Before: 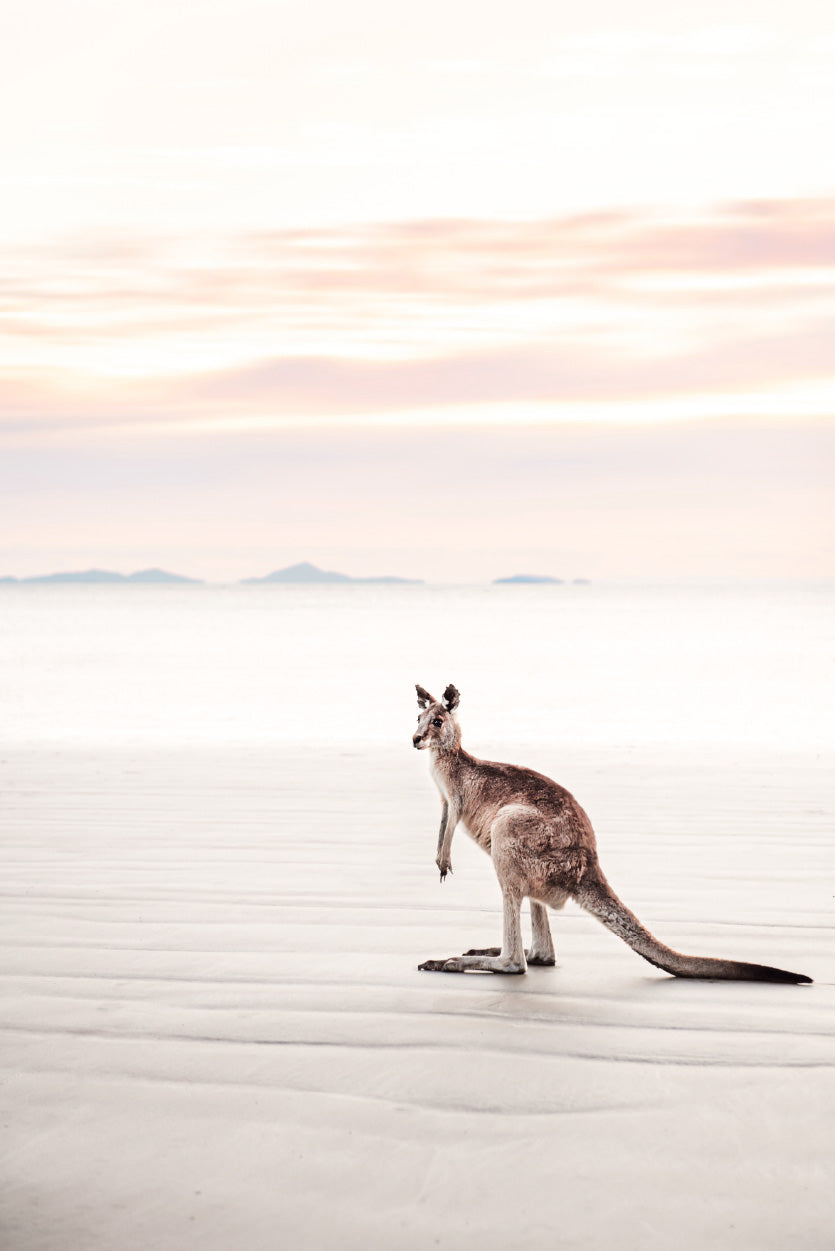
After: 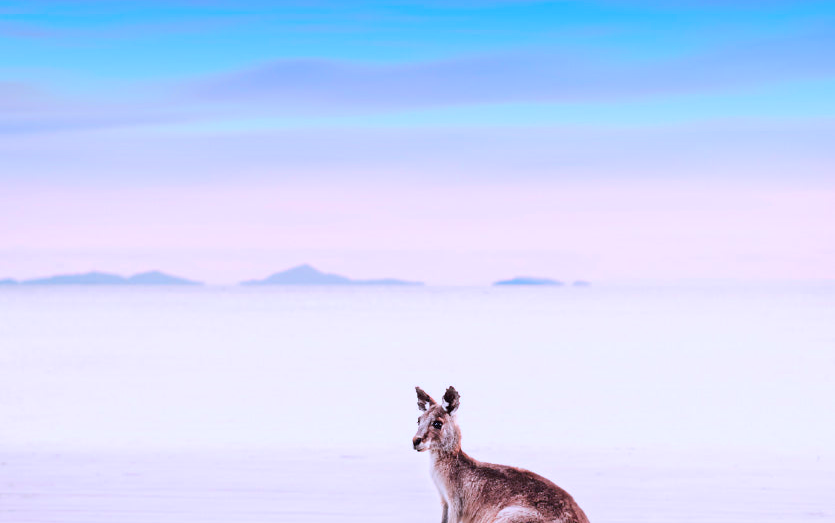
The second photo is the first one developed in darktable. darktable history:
crop and rotate: top 23.84%, bottom 34.294%
graduated density: density 2.02 EV, hardness 44%, rotation 0.374°, offset 8.21, hue 208.8°, saturation 97%
color calibration: output R [0.999, 0.026, -0.11, 0], output G [-0.019, 1.037, -0.099, 0], output B [0.022, -0.023, 0.902, 0], illuminant custom, x 0.367, y 0.392, temperature 4437.75 K, clip negative RGB from gamut false
color balance rgb: perceptual saturation grading › global saturation 20%, global vibrance 20%
